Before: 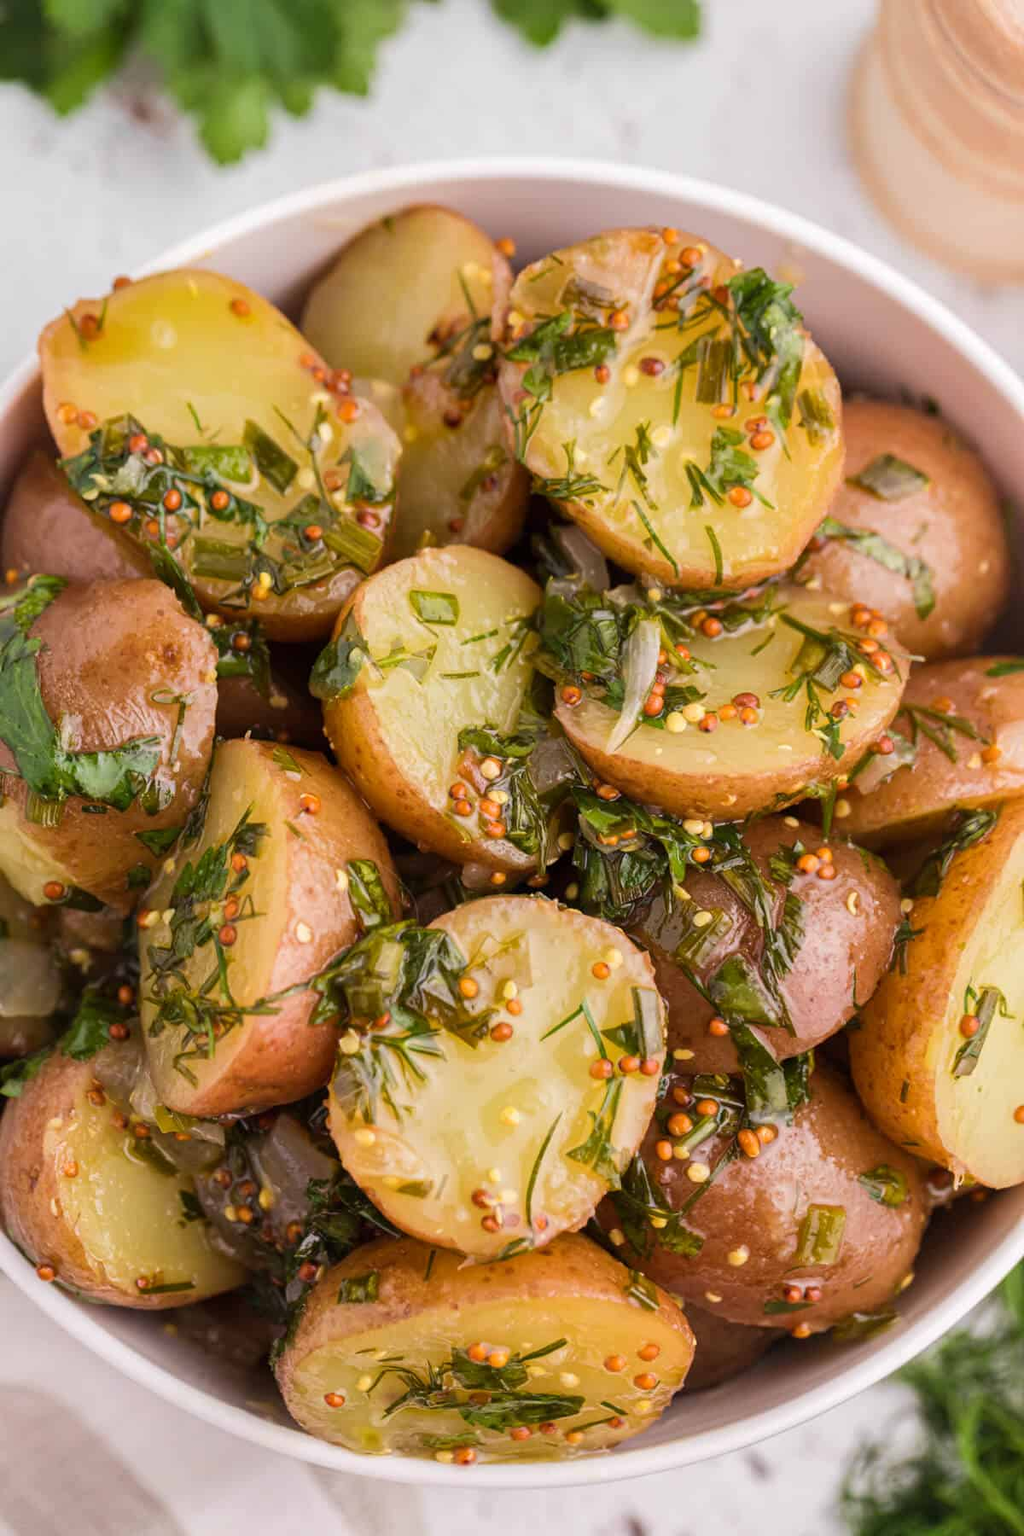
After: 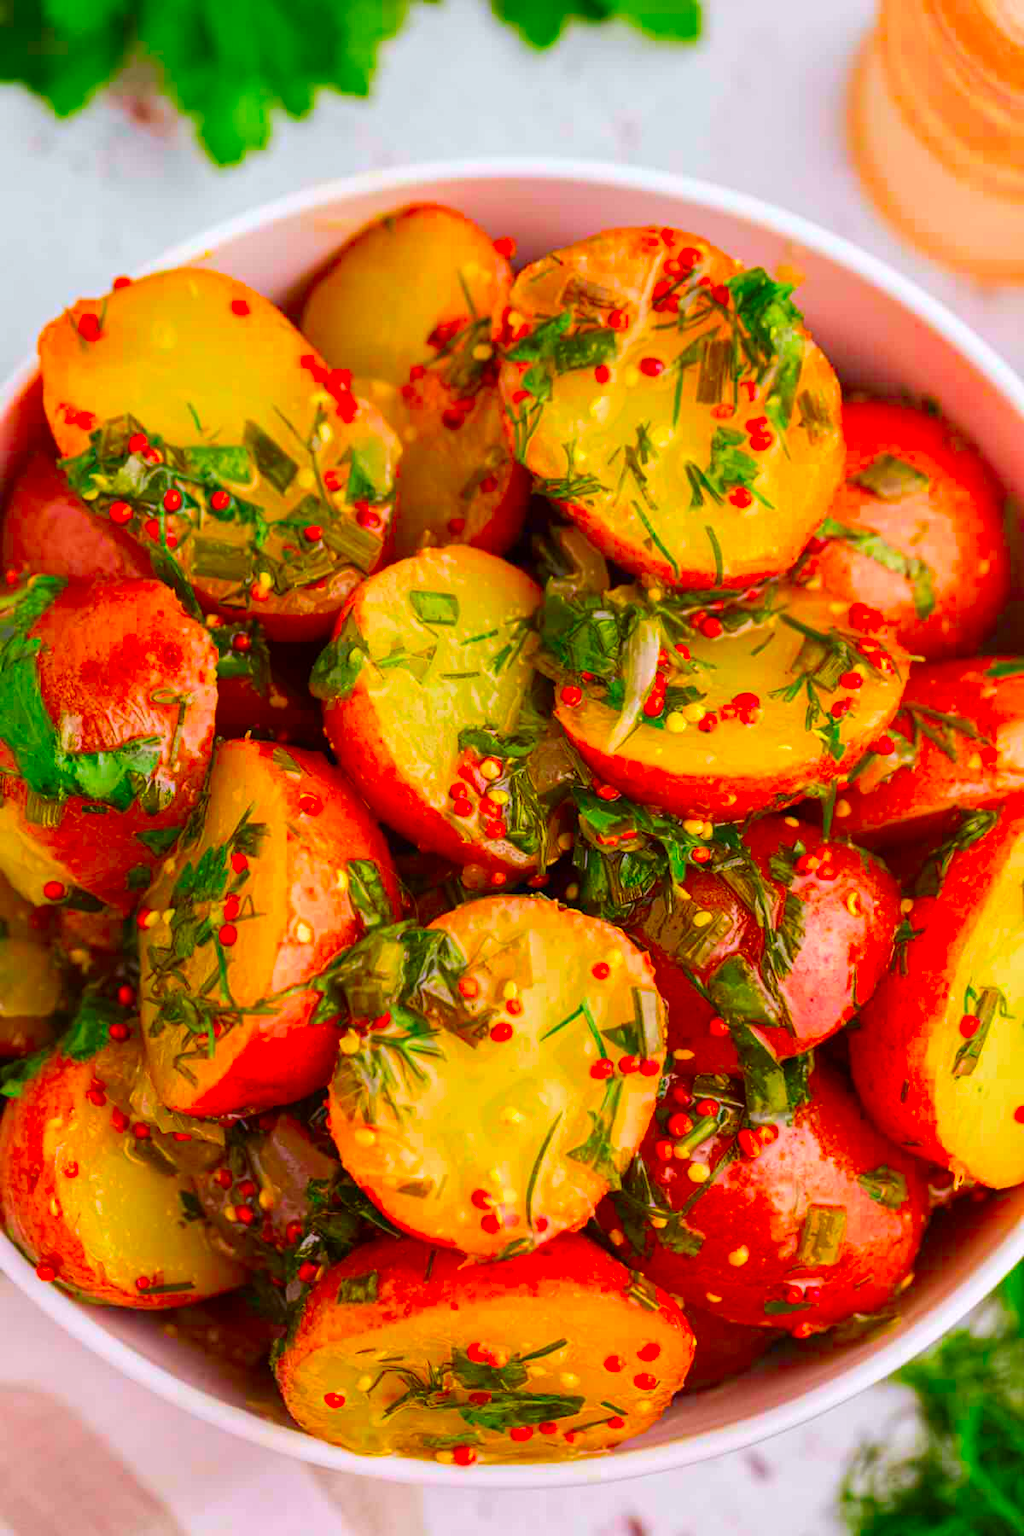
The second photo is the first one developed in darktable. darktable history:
tone equalizer: on, module defaults
color correction: saturation 3
white balance: red 0.986, blue 1.01
